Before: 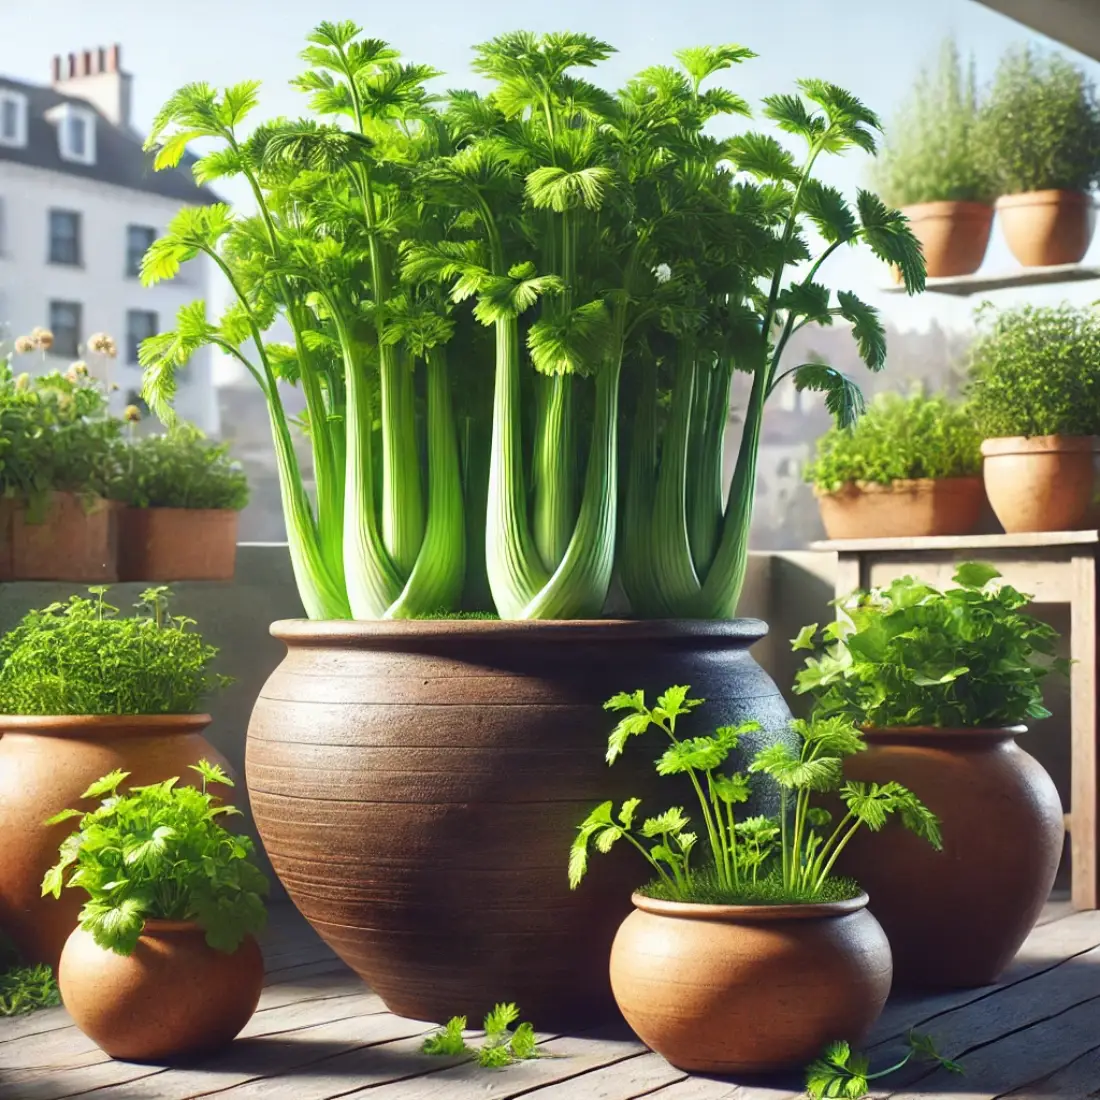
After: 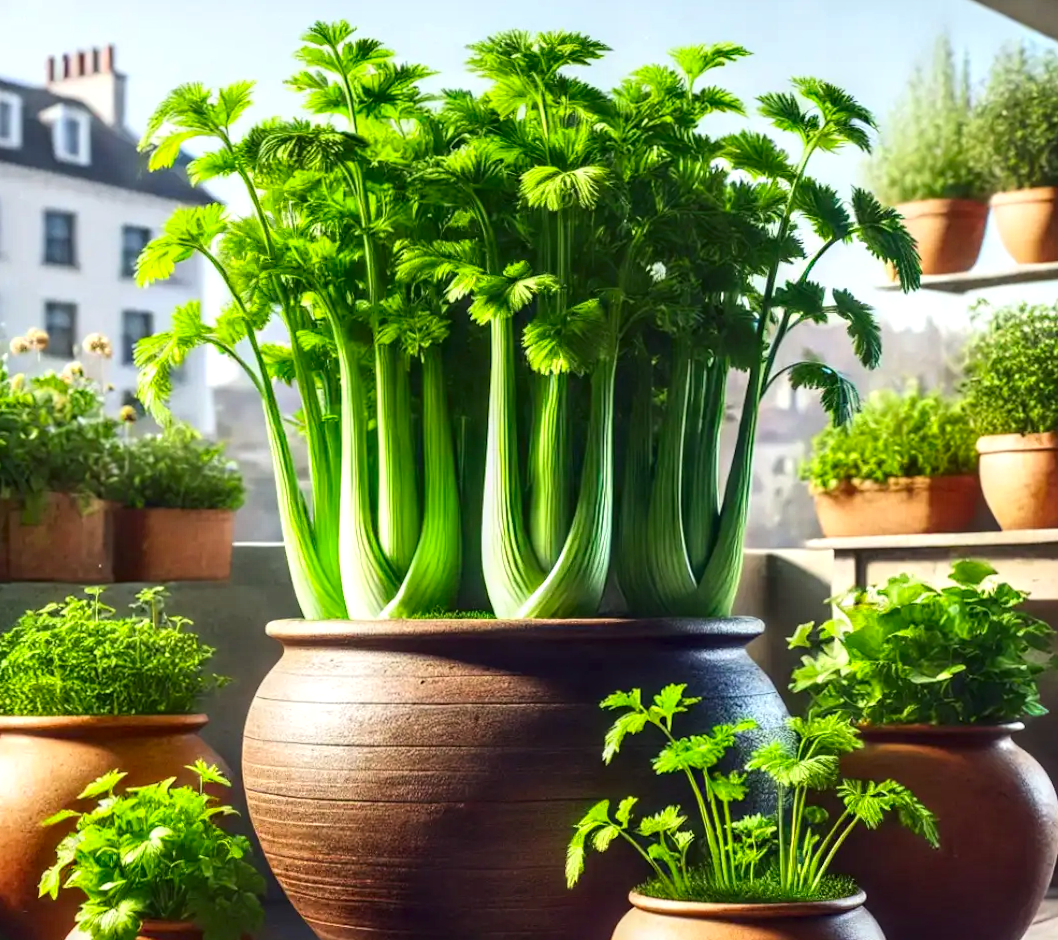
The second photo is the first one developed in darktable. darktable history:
local contrast: detail 142%
crop and rotate: angle 0.2°, left 0.275%, right 3.127%, bottom 14.18%
contrast brightness saturation: contrast 0.16, saturation 0.32
